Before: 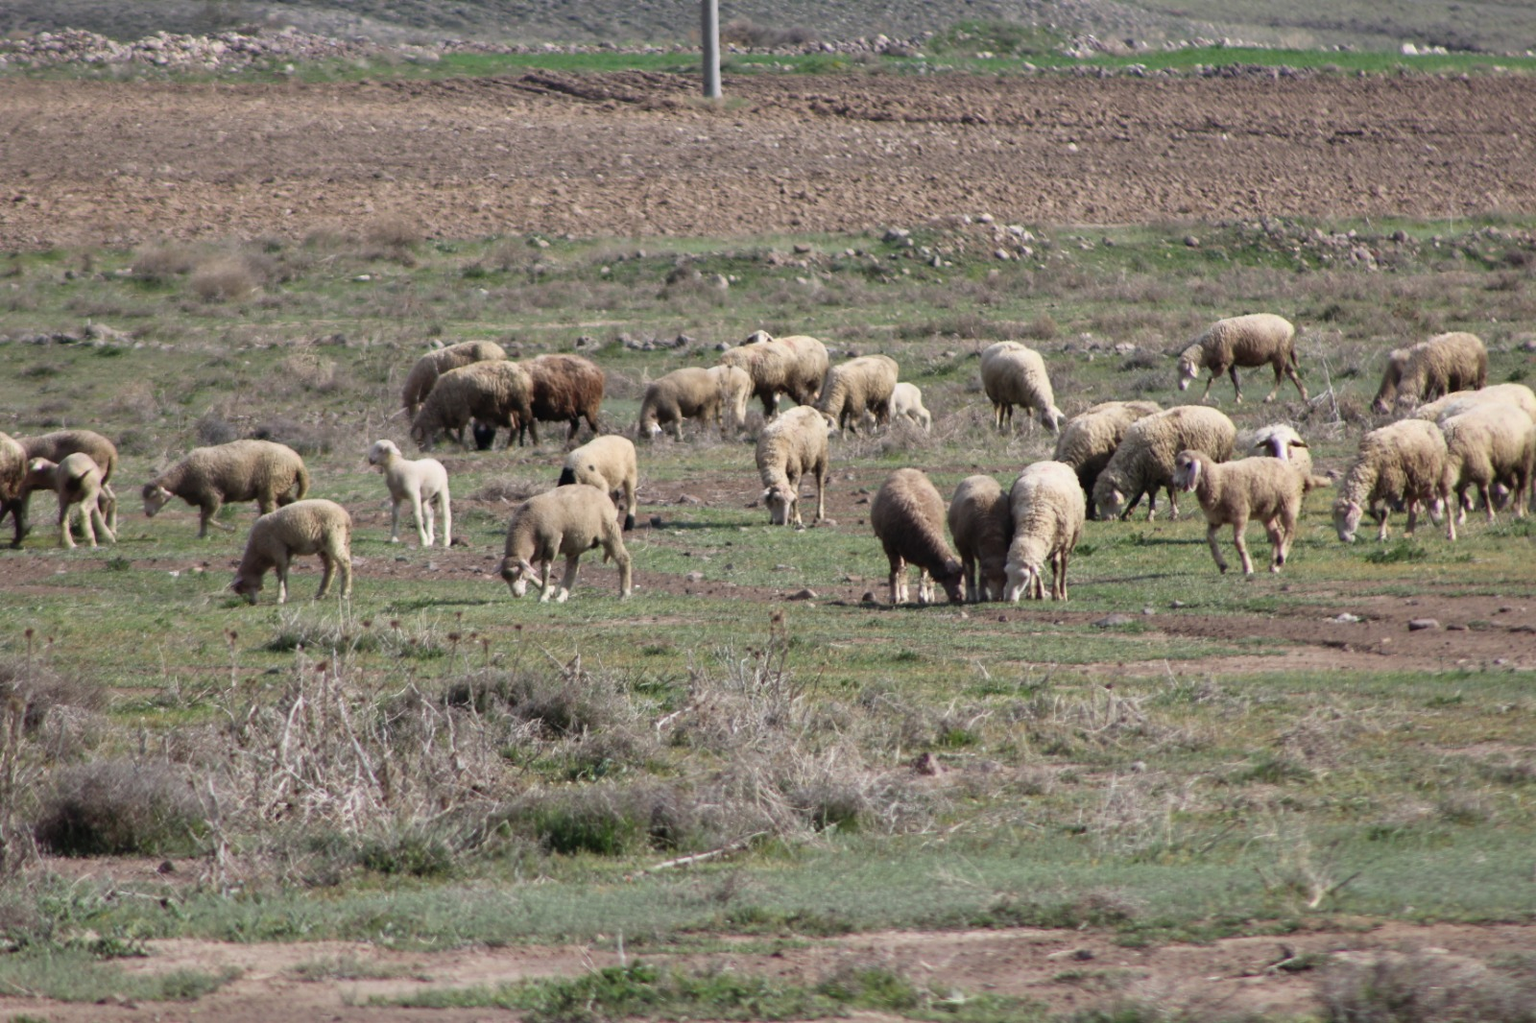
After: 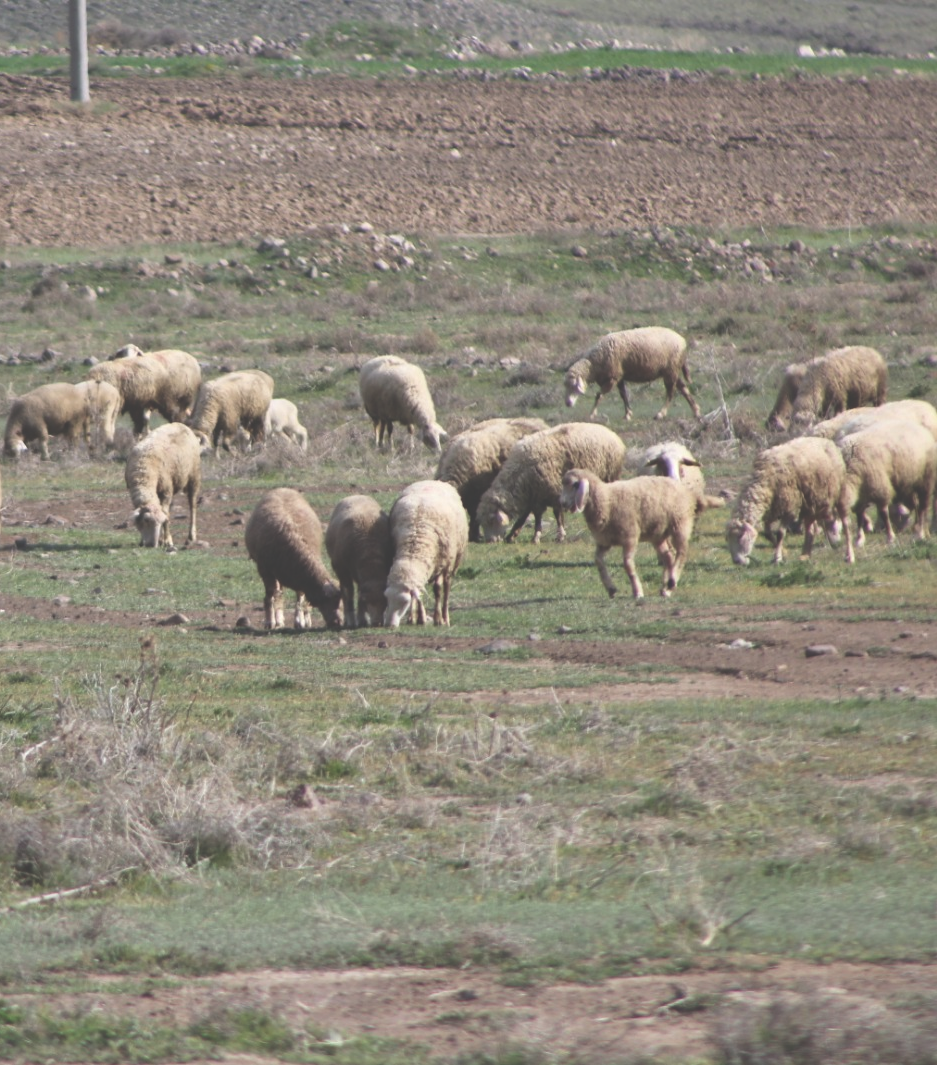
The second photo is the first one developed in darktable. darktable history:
crop: left 41.416%
exposure: black level correction -0.039, exposure 0.059 EV, compensate highlight preservation false
shadows and highlights: shadows 62.09, white point adjustment 0.392, highlights -33.97, compress 84.17%, highlights color adjustment 55.56%
